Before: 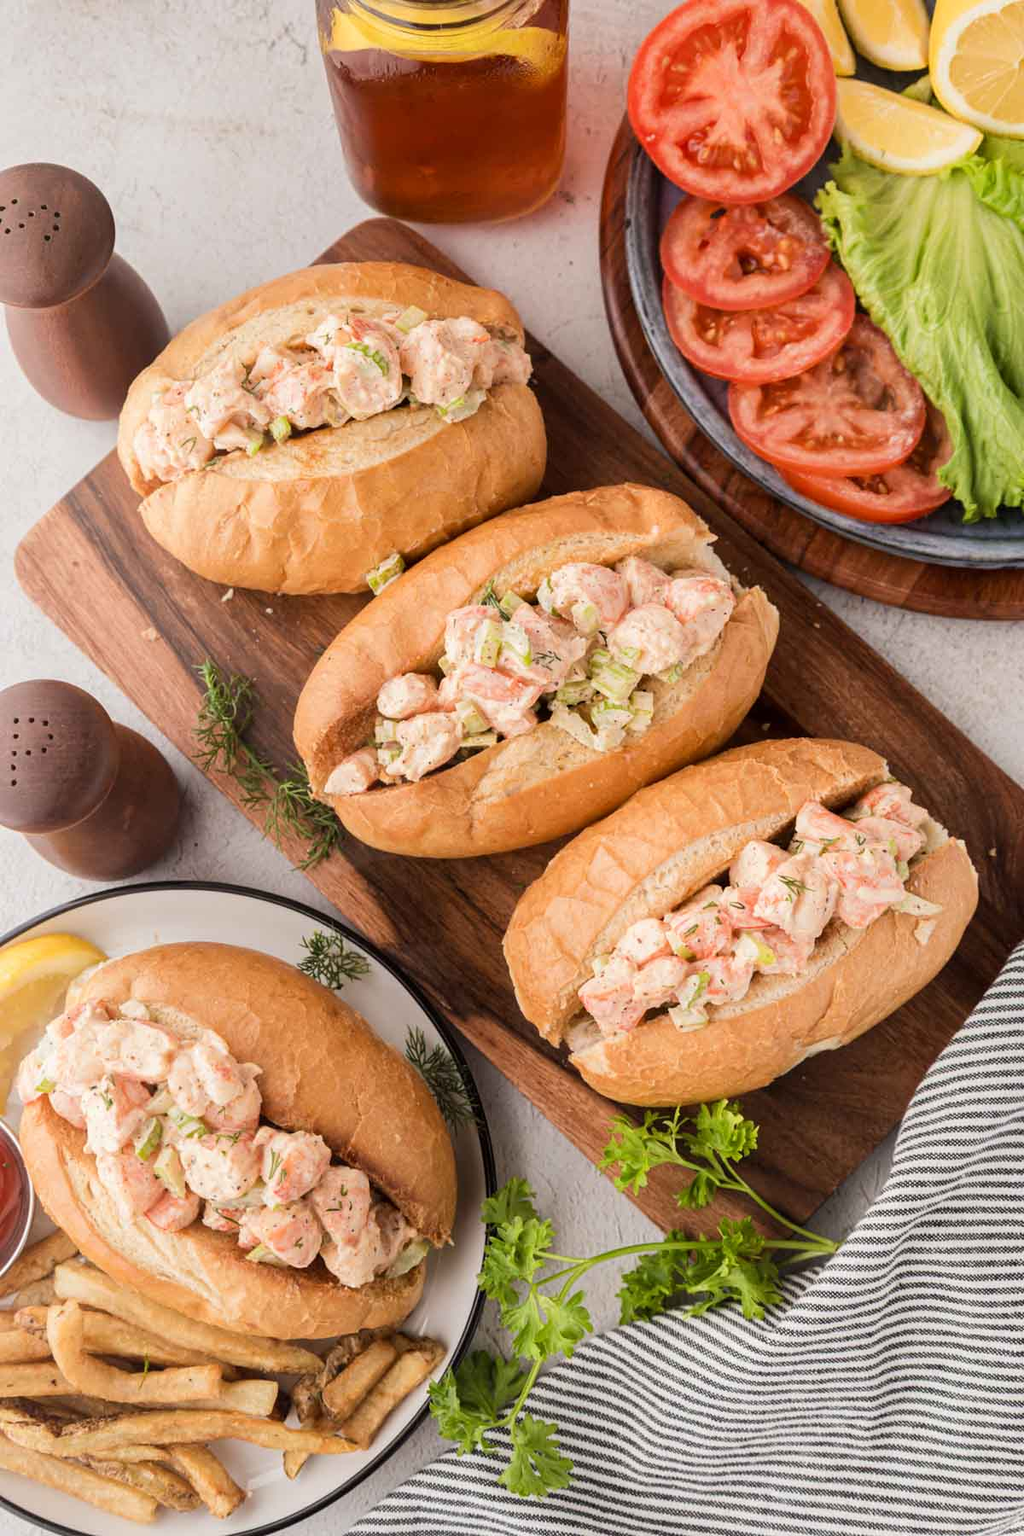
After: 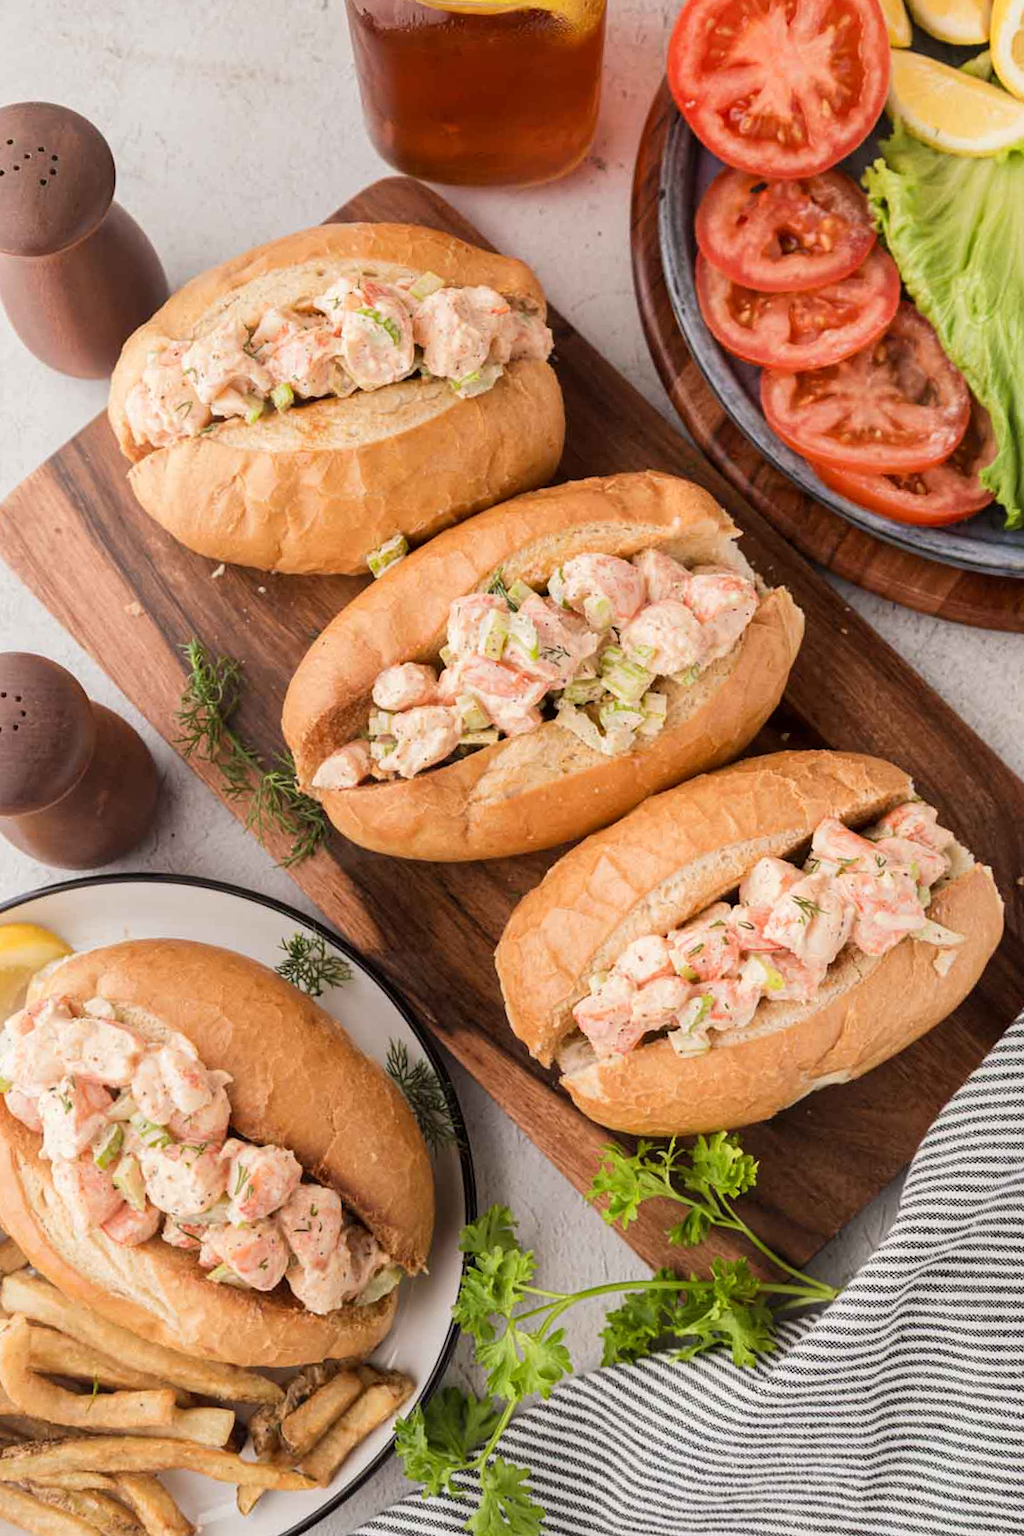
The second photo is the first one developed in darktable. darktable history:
crop and rotate: angle -2.54°
exposure: compensate highlight preservation false
